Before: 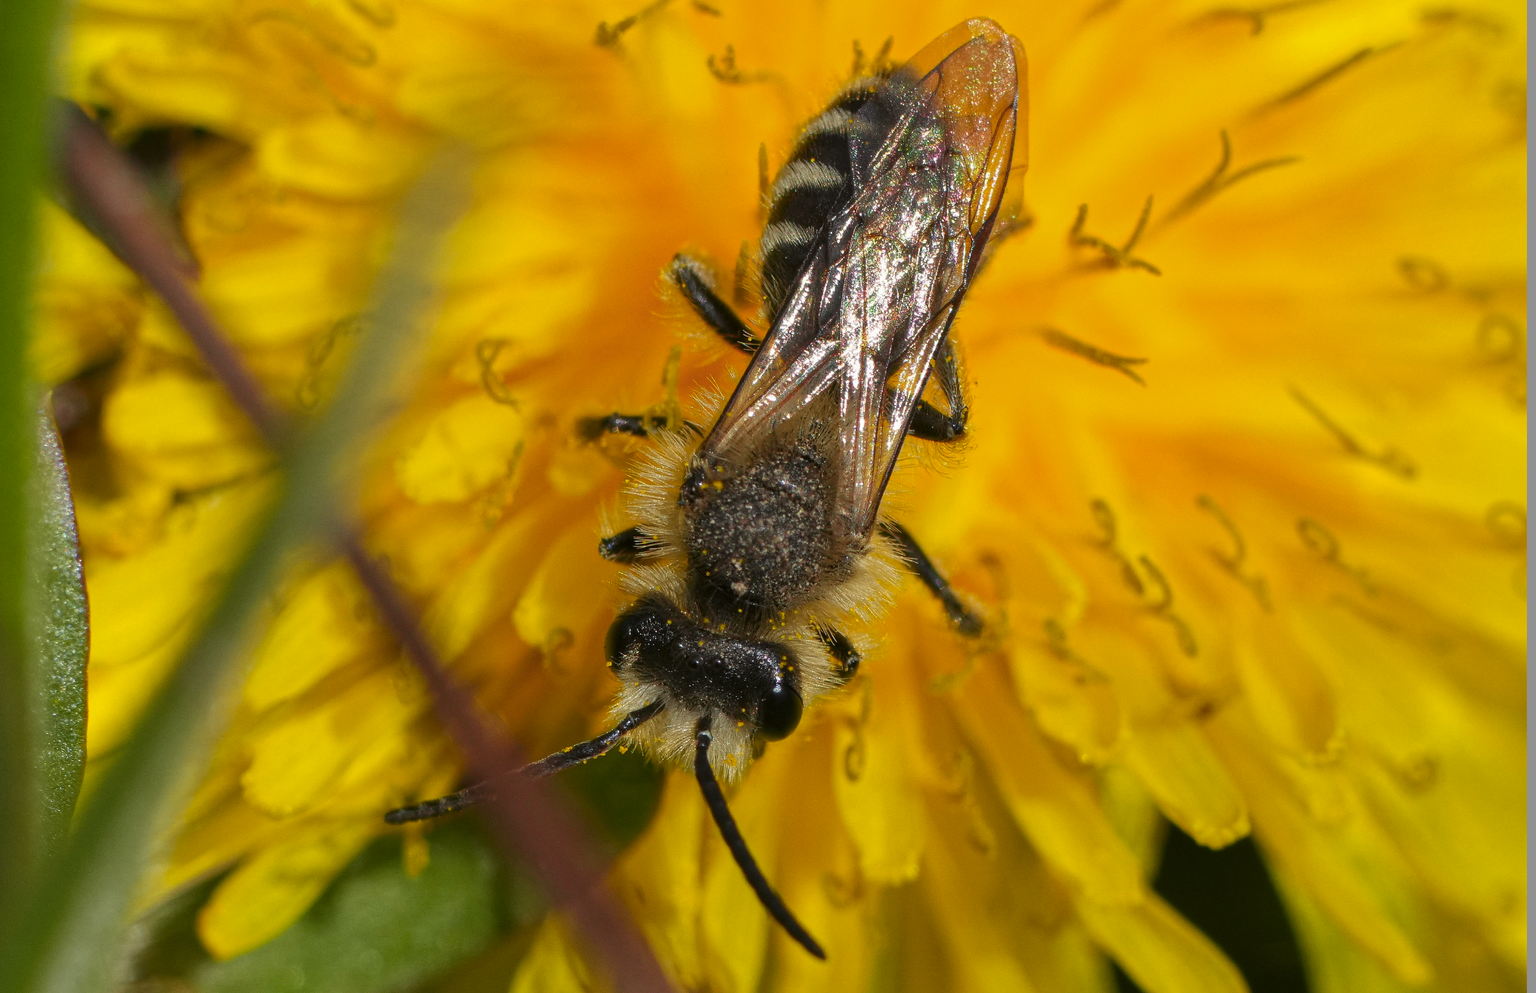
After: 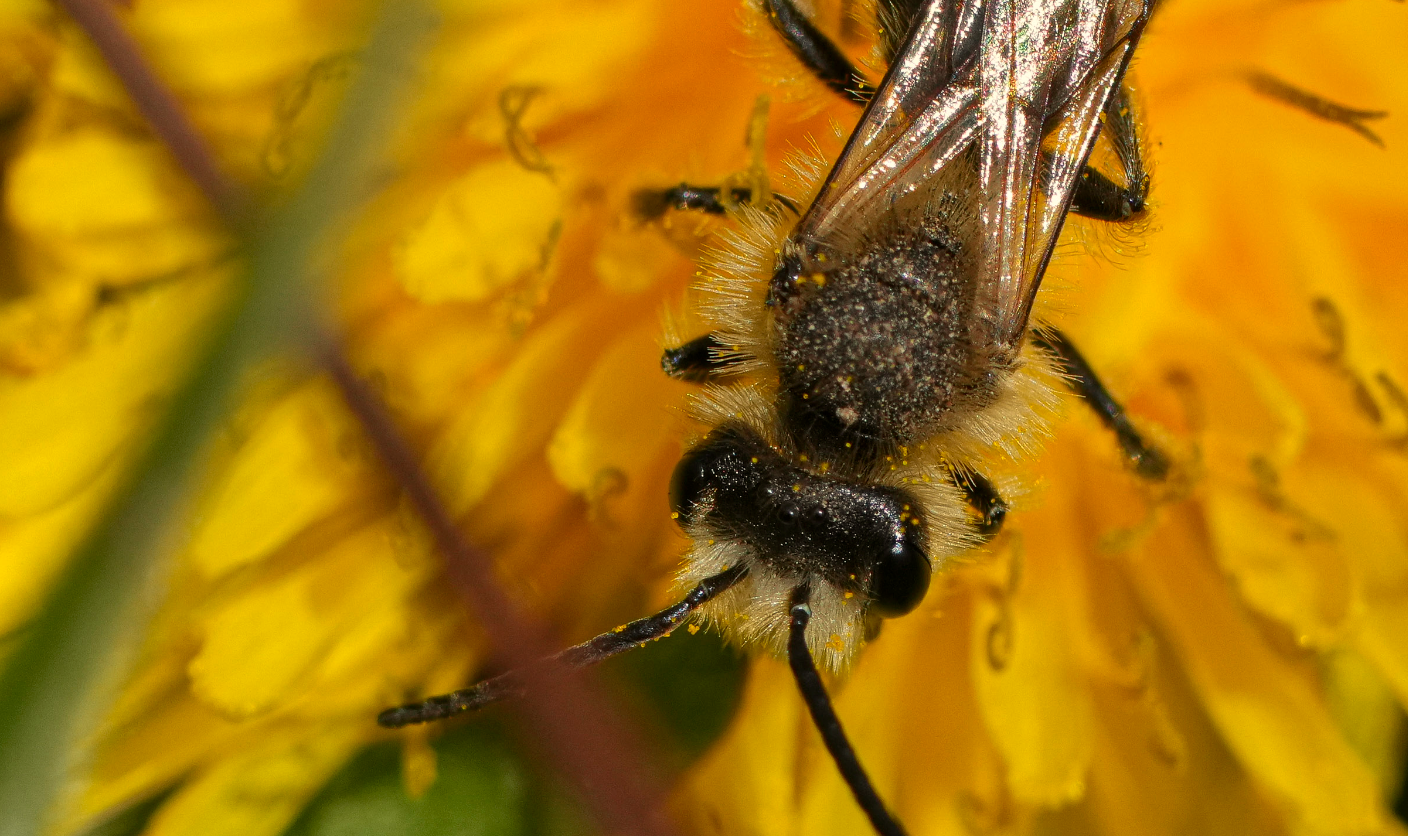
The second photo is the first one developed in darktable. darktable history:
shadows and highlights: shadows 5, soften with gaussian
crop: left 6.488%, top 27.668%, right 24.183%, bottom 8.656%
white balance: red 1.029, blue 0.92
